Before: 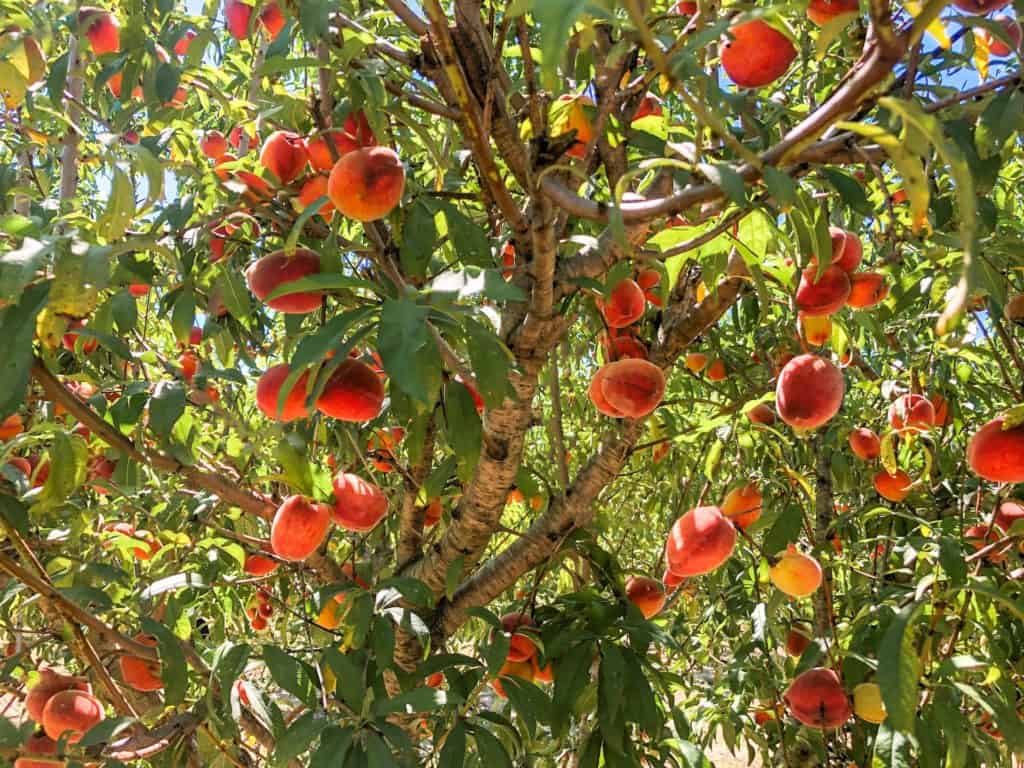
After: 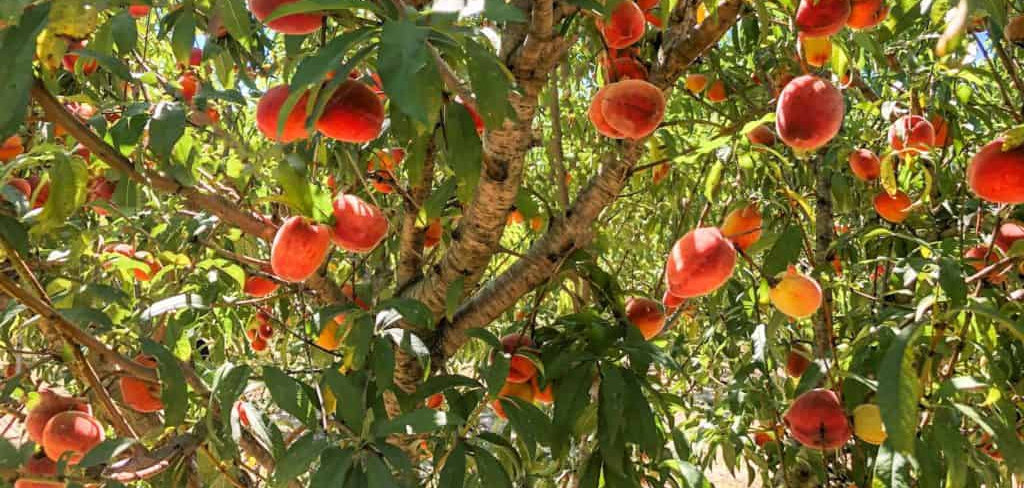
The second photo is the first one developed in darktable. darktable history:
crop and rotate: top 36.44%
